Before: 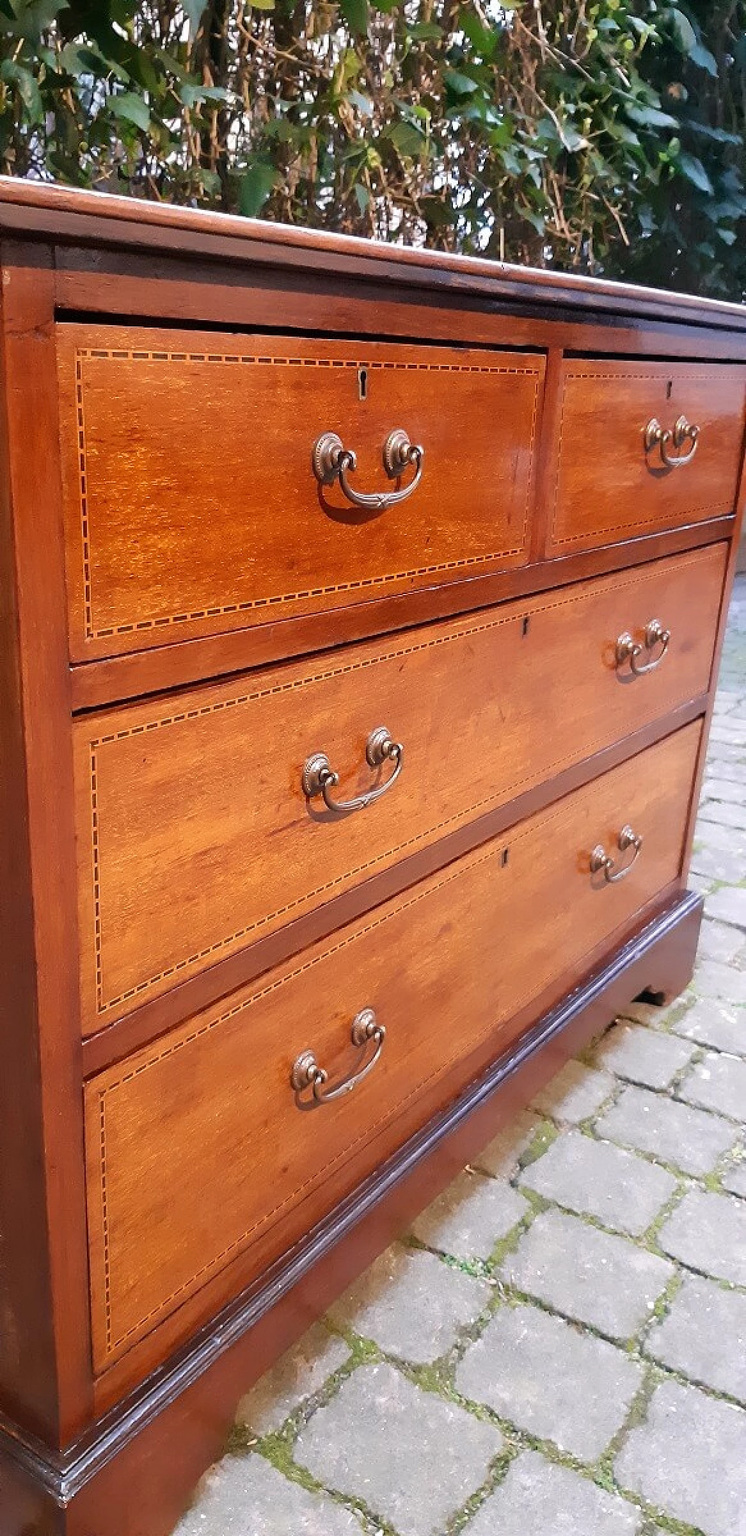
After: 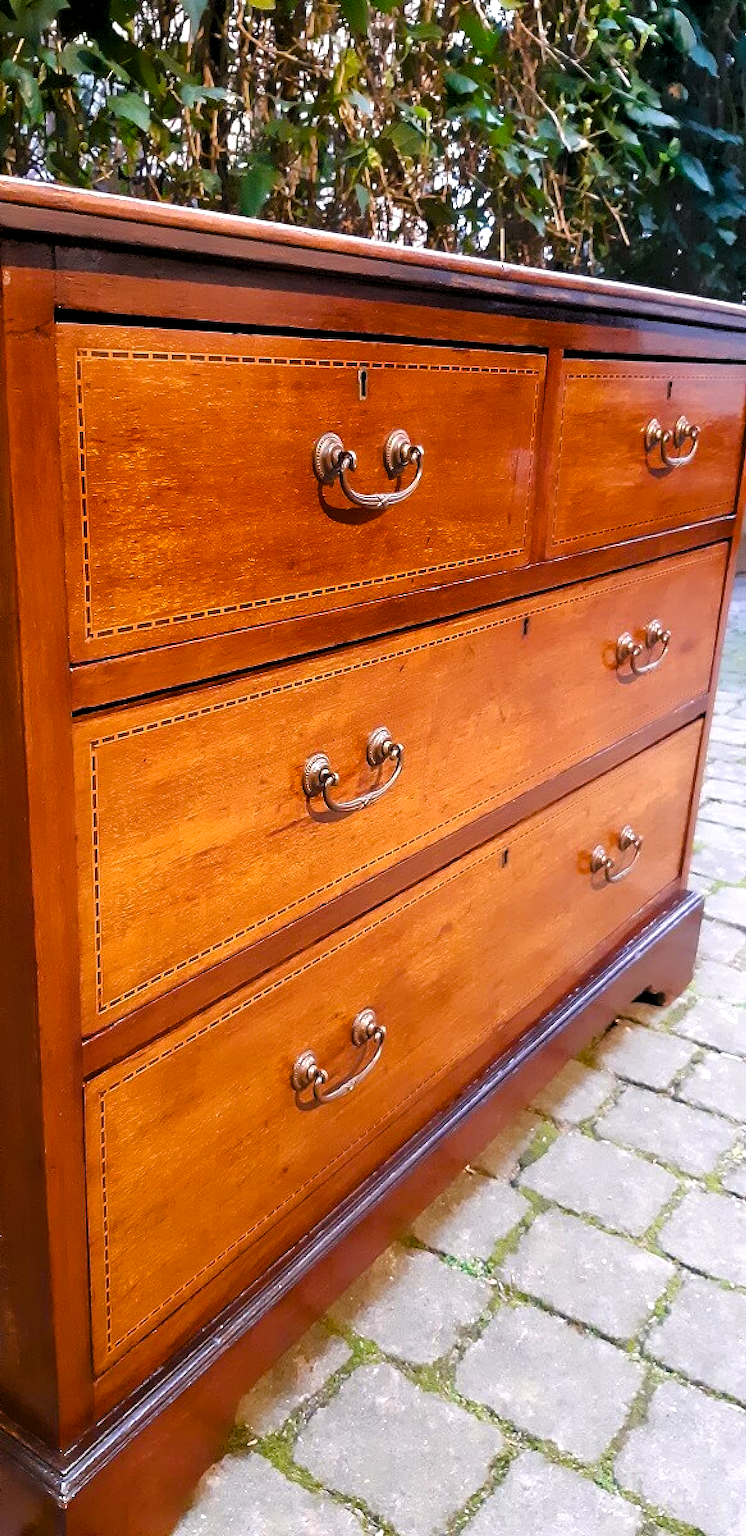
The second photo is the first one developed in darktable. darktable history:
levels: levels [0.062, 0.494, 0.925]
color balance rgb: linear chroma grading › global chroma 9.073%, perceptual saturation grading › global saturation 20%, perceptual saturation grading › highlights -25.473%, perceptual saturation grading › shadows 25.39%, global vibrance 20%
